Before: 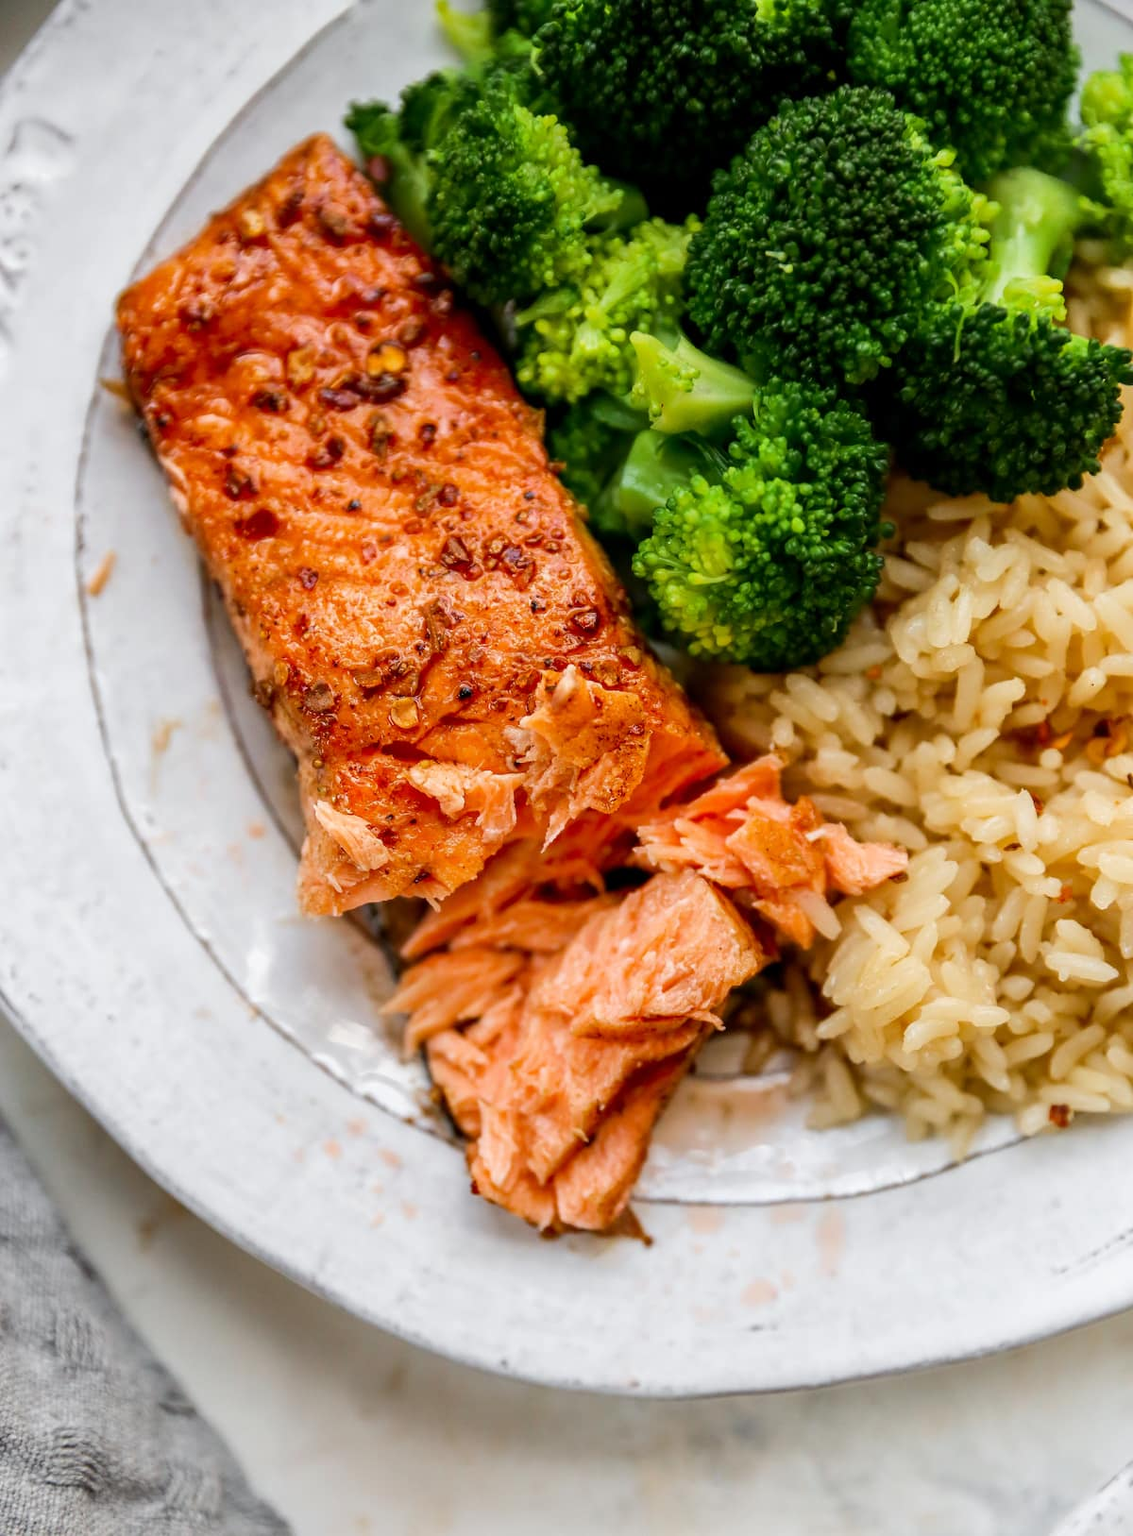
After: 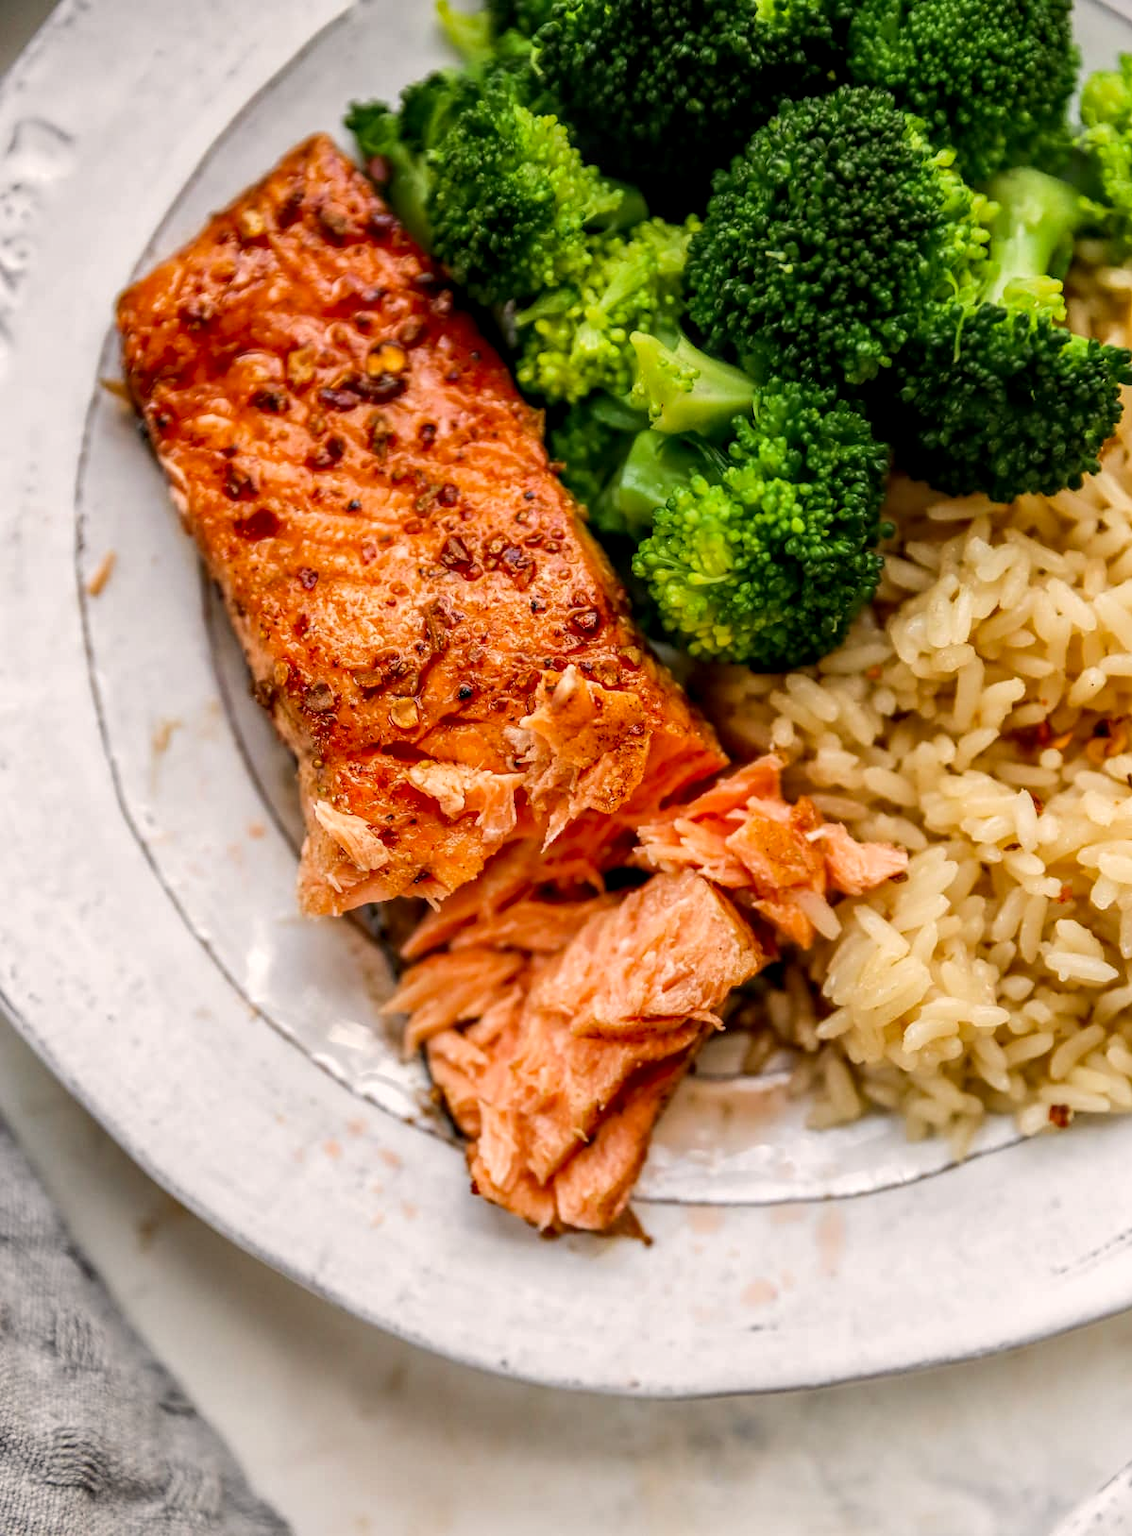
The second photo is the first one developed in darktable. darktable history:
color correction: highlights a* 3.84, highlights b* 5.07
local contrast: on, module defaults
